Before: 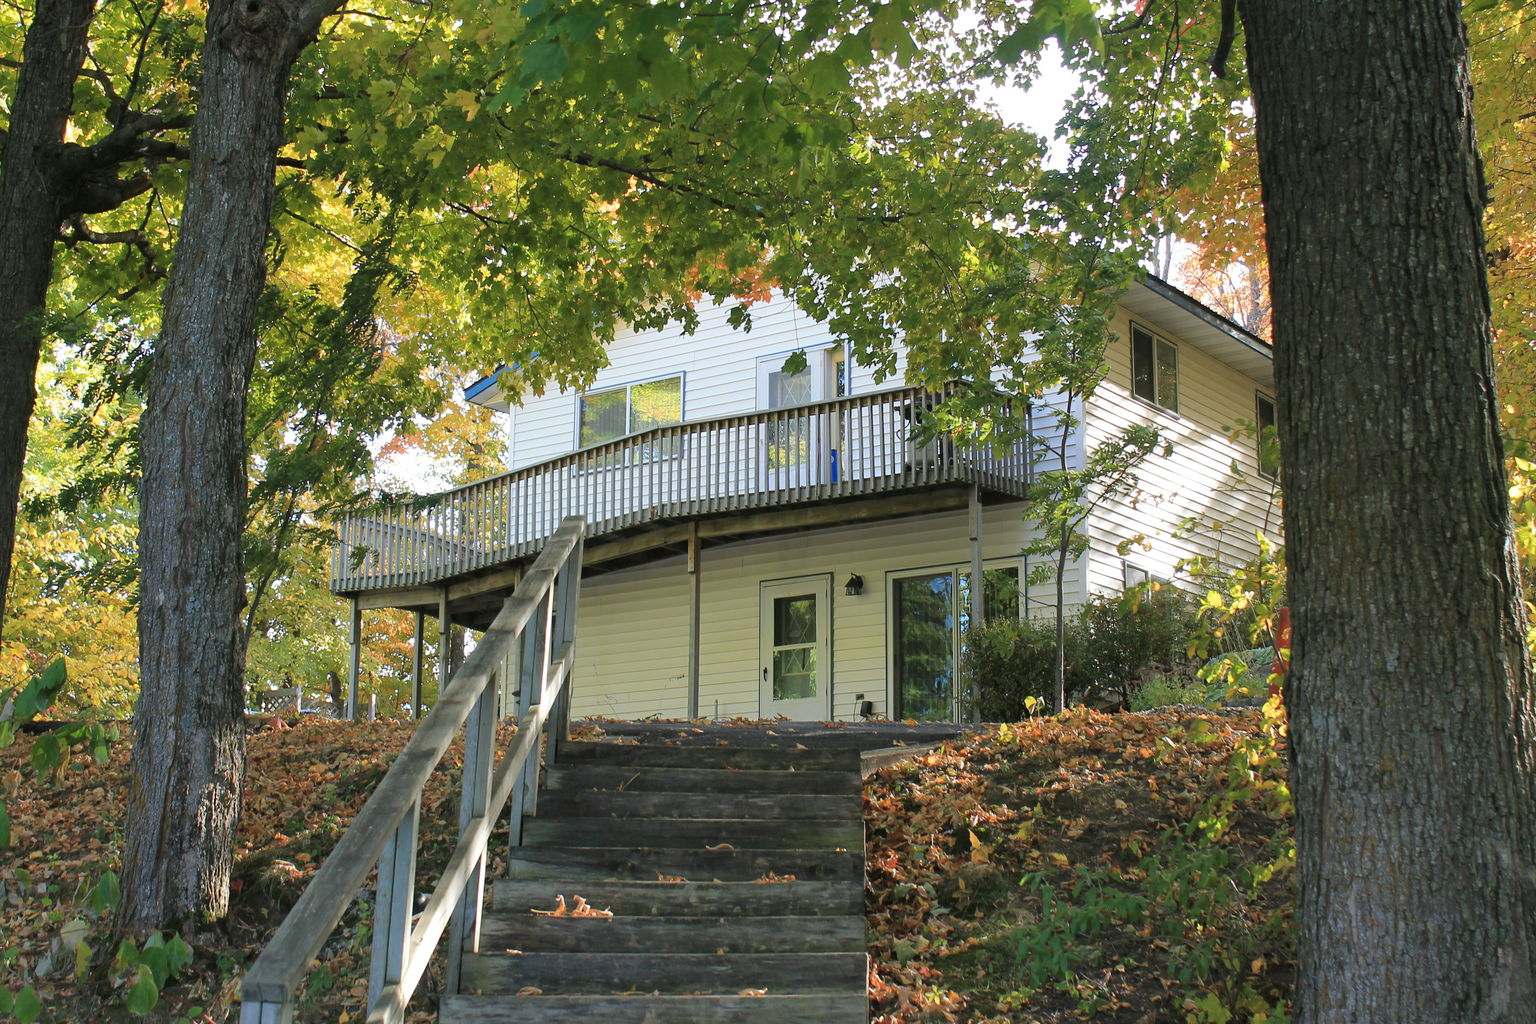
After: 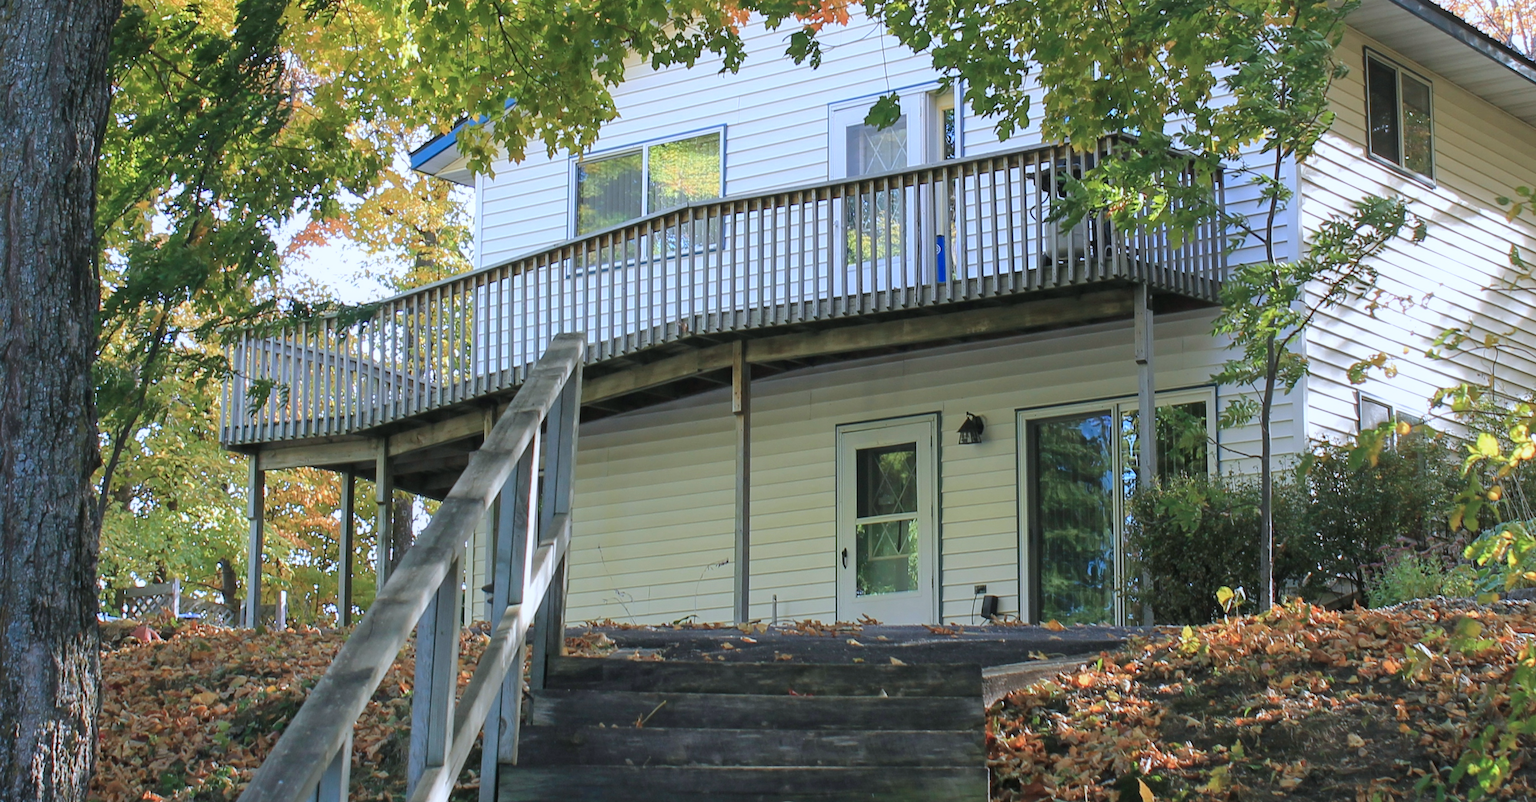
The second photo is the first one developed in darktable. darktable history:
rotate and perspective: rotation -0.45°, automatic cropping original format, crop left 0.008, crop right 0.992, crop top 0.012, crop bottom 0.988
color calibration: illuminant as shot in camera, x 0.37, y 0.382, temperature 4313.32 K
crop: left 11.123%, top 27.61%, right 18.3%, bottom 17.034%
local contrast: detail 110%
